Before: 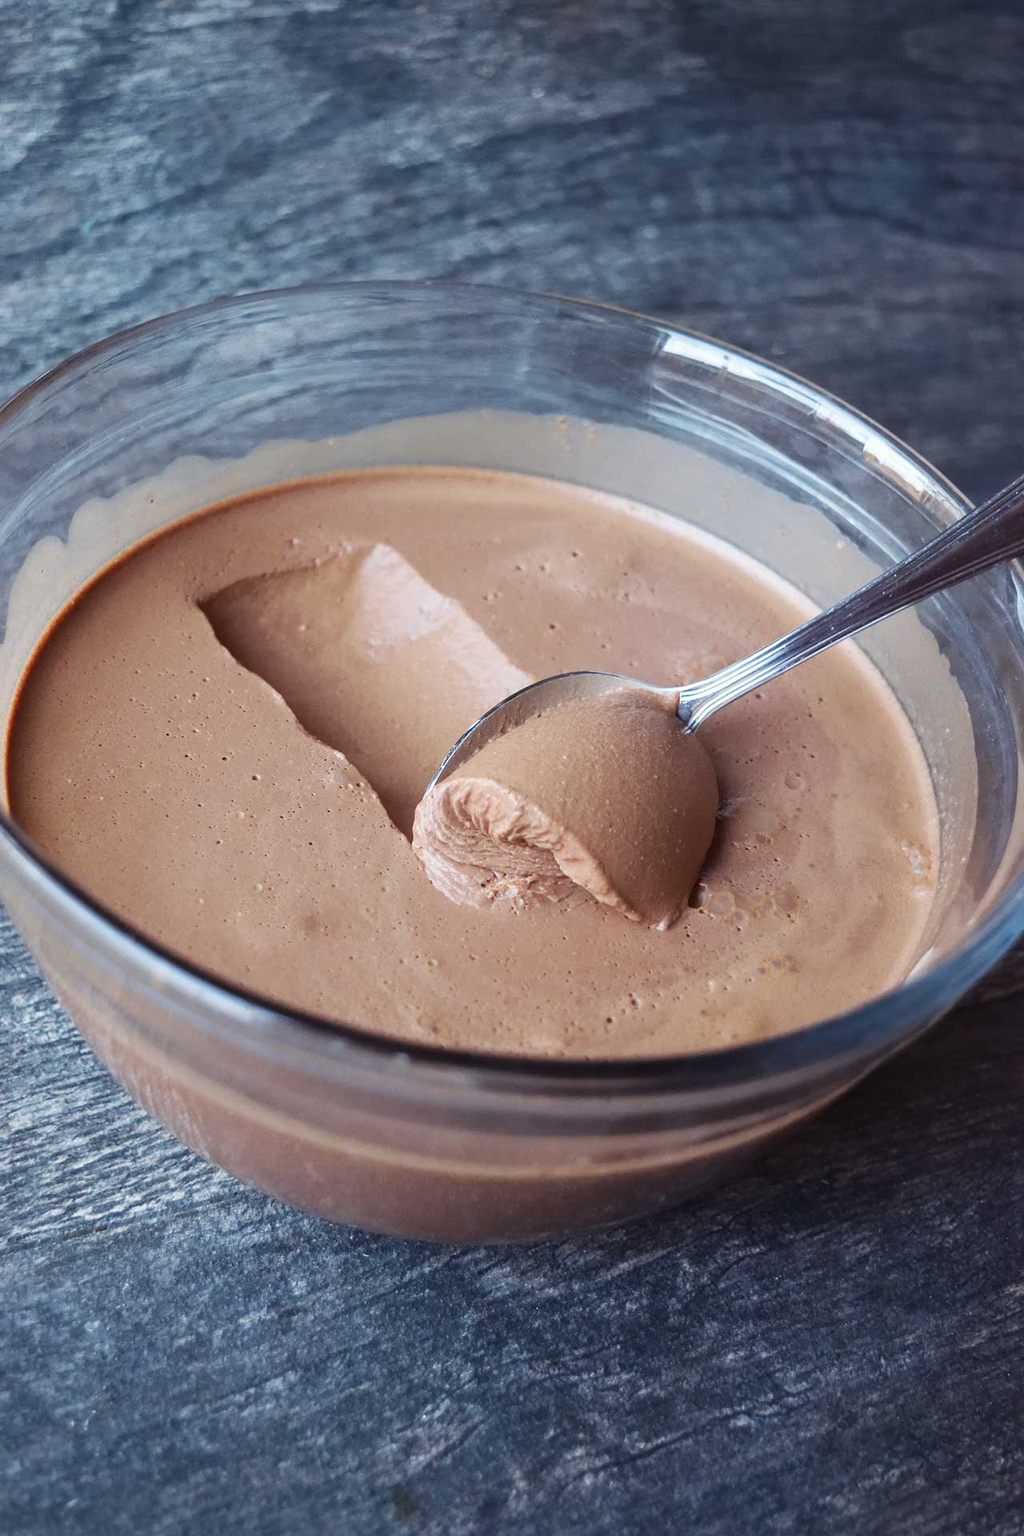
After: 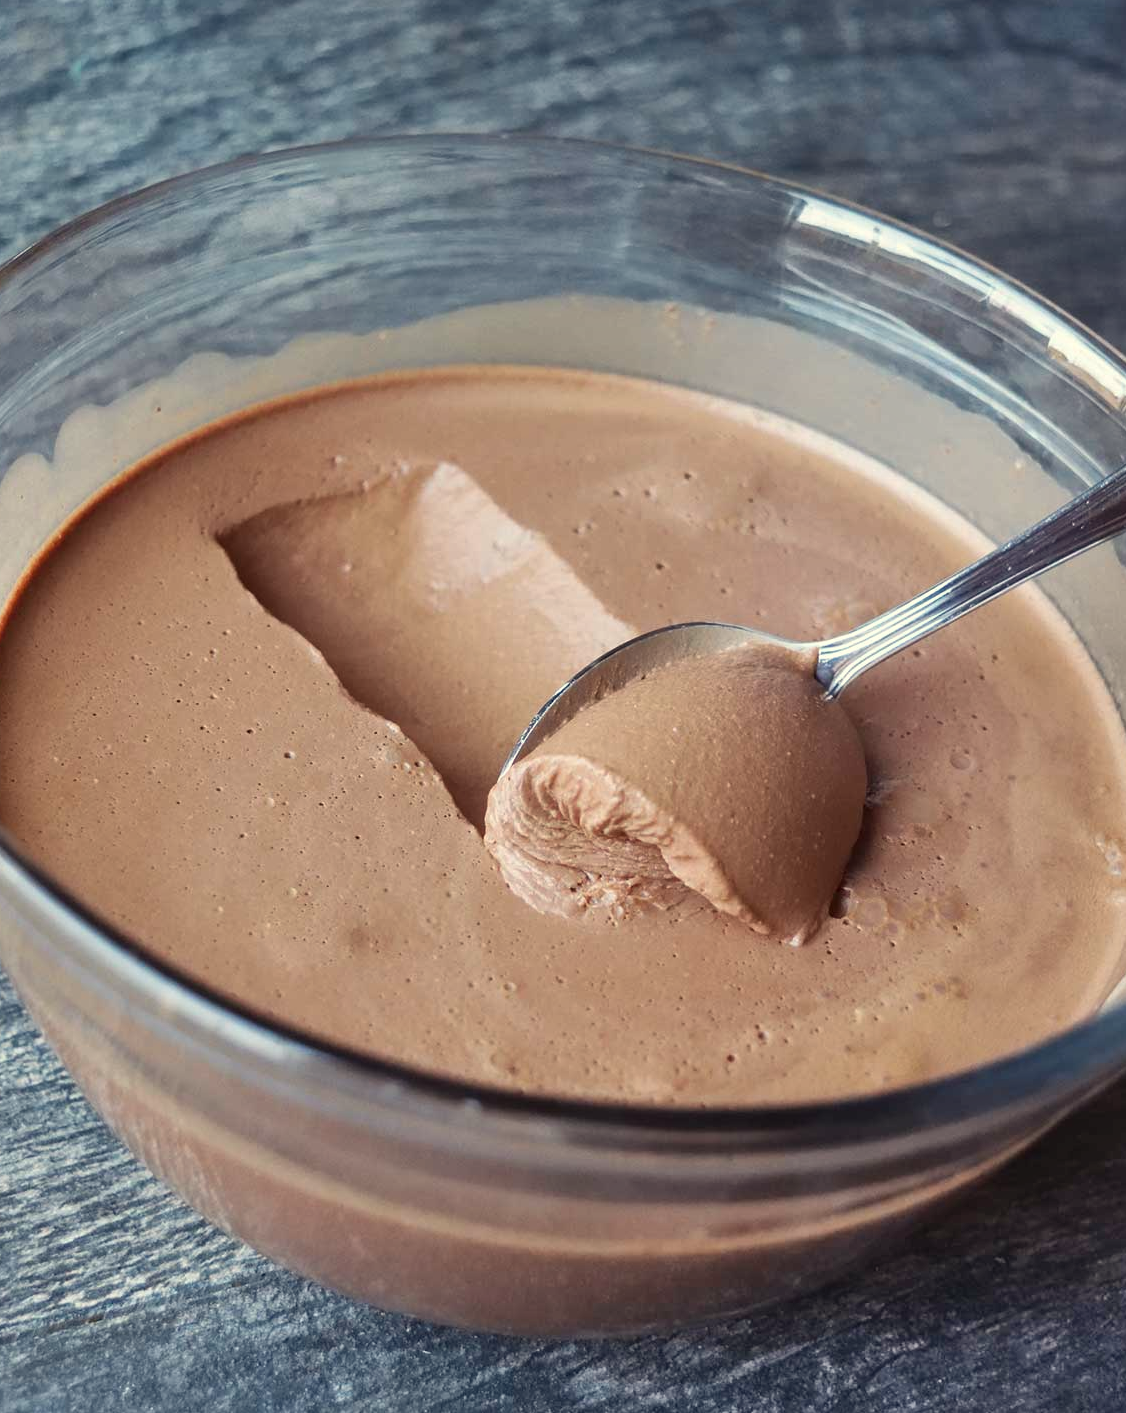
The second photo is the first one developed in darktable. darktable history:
white balance: red 1.029, blue 0.92
crop and rotate: left 2.425%, top 11.305%, right 9.6%, bottom 15.08%
shadows and highlights: soften with gaussian
